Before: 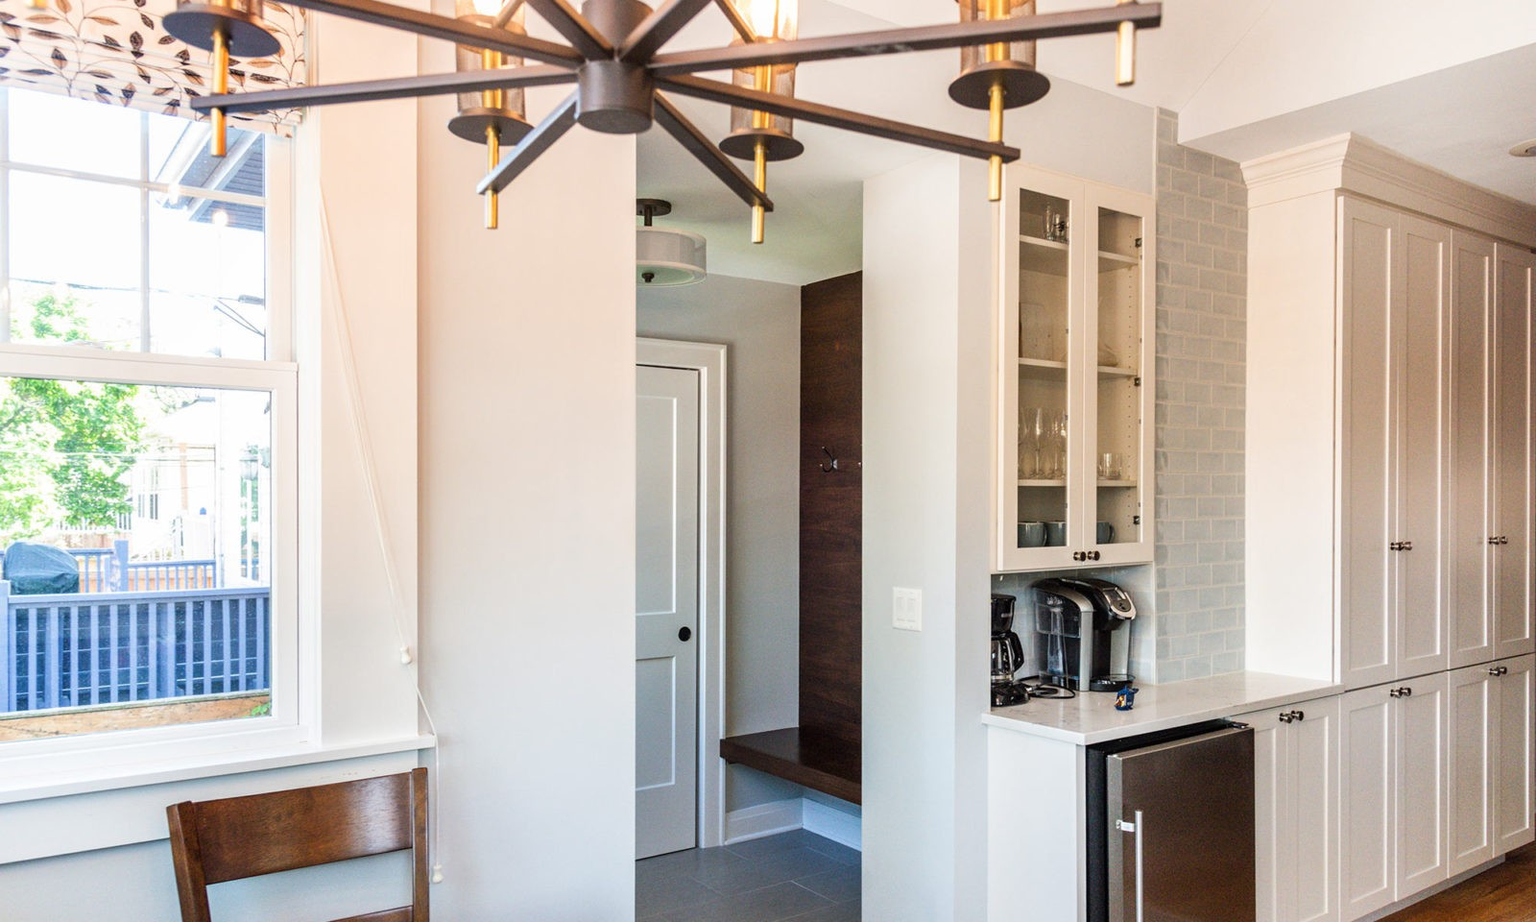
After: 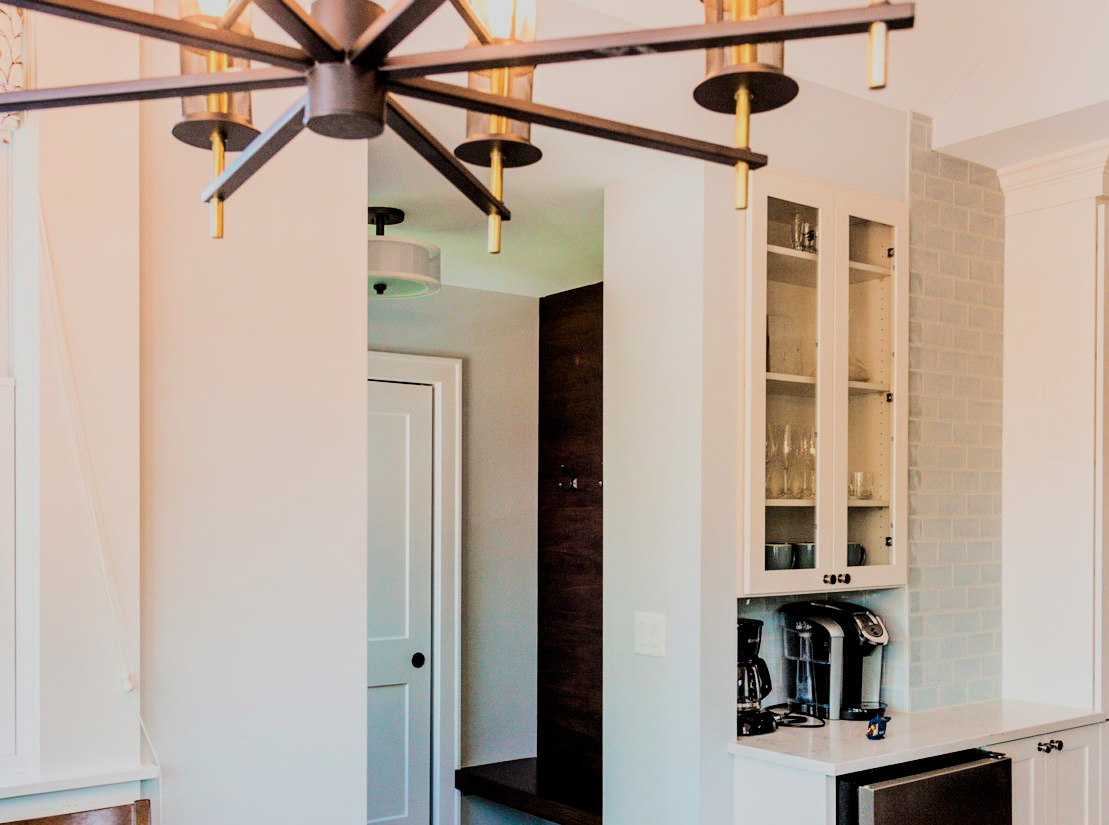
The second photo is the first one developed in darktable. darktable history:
velvia: on, module defaults
filmic rgb: black relative exposure -4.14 EV, white relative exposure 5.1 EV, hardness 2.11, contrast 1.165
tone curve: curves: ch0 [(0, 0) (0.183, 0.152) (0.571, 0.594) (1, 1)]; ch1 [(0, 0) (0.394, 0.307) (0.5, 0.5) (0.586, 0.597) (0.625, 0.647) (1, 1)]; ch2 [(0, 0) (0.5, 0.5) (0.604, 0.616) (1, 1)], color space Lab, independent channels, preserve colors none
crop: left 18.479%, right 12.2%, bottom 13.971%
